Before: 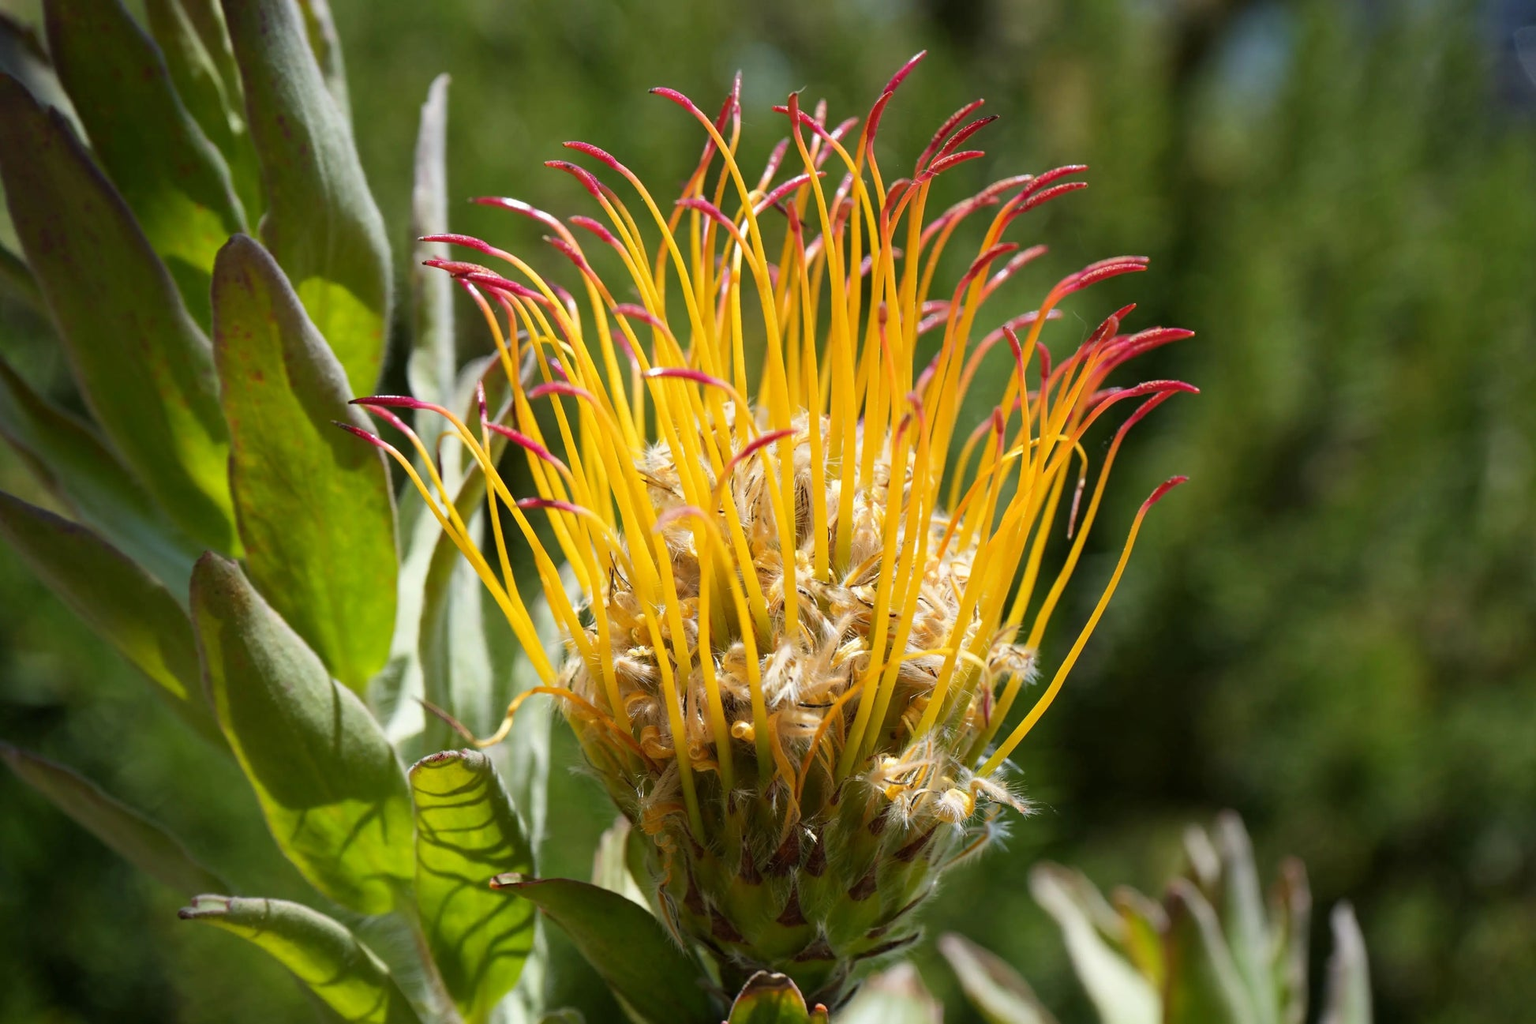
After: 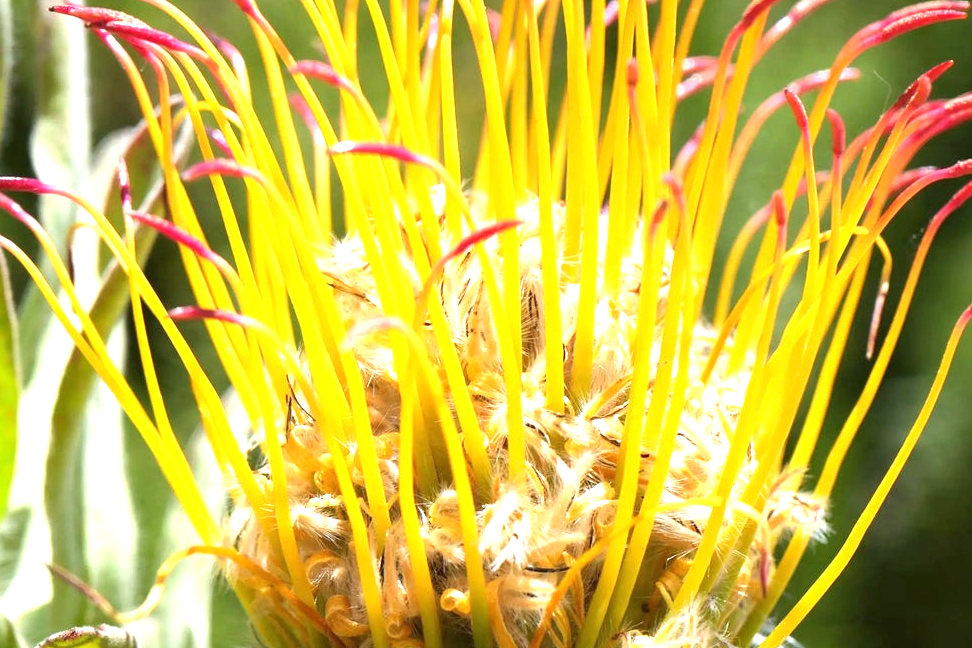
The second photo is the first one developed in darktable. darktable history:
exposure: black level correction 0, exposure 1.125 EV, compensate exposure bias true, compensate highlight preservation false
crop: left 25%, top 25%, right 25%, bottom 25%
